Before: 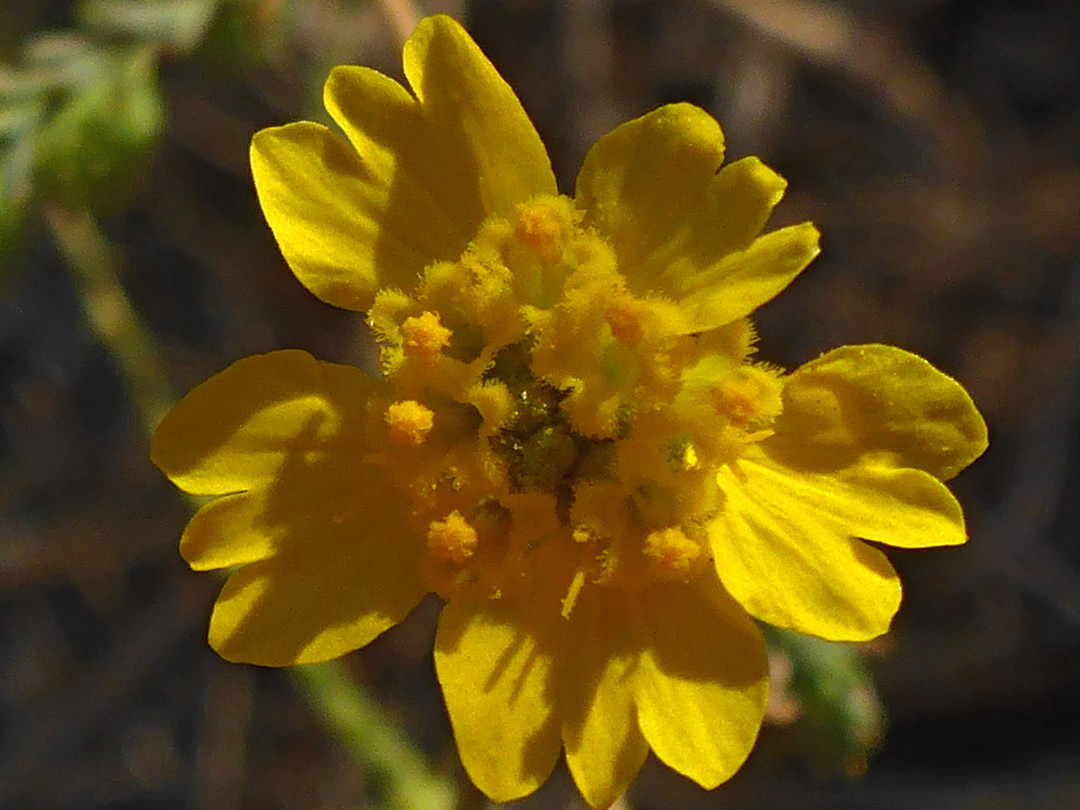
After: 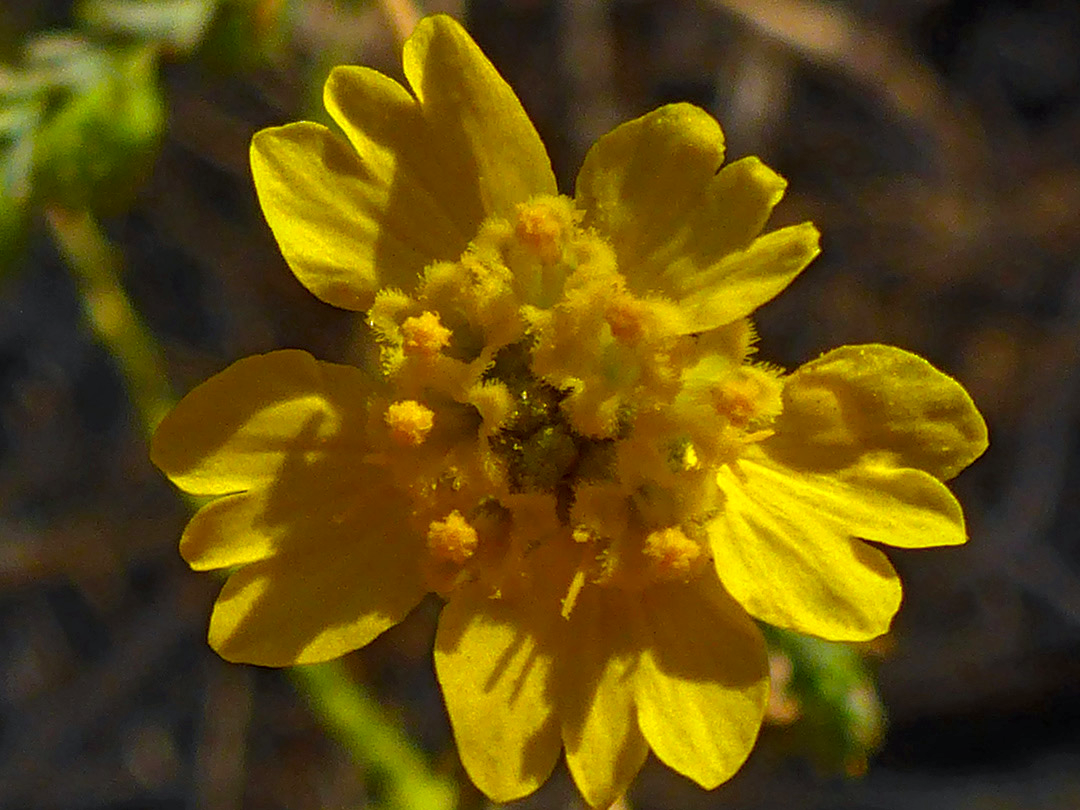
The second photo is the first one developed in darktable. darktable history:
color balance rgb: perceptual saturation grading › global saturation 25%, global vibrance 20%
local contrast: detail 130%
white balance: red 0.974, blue 1.044
